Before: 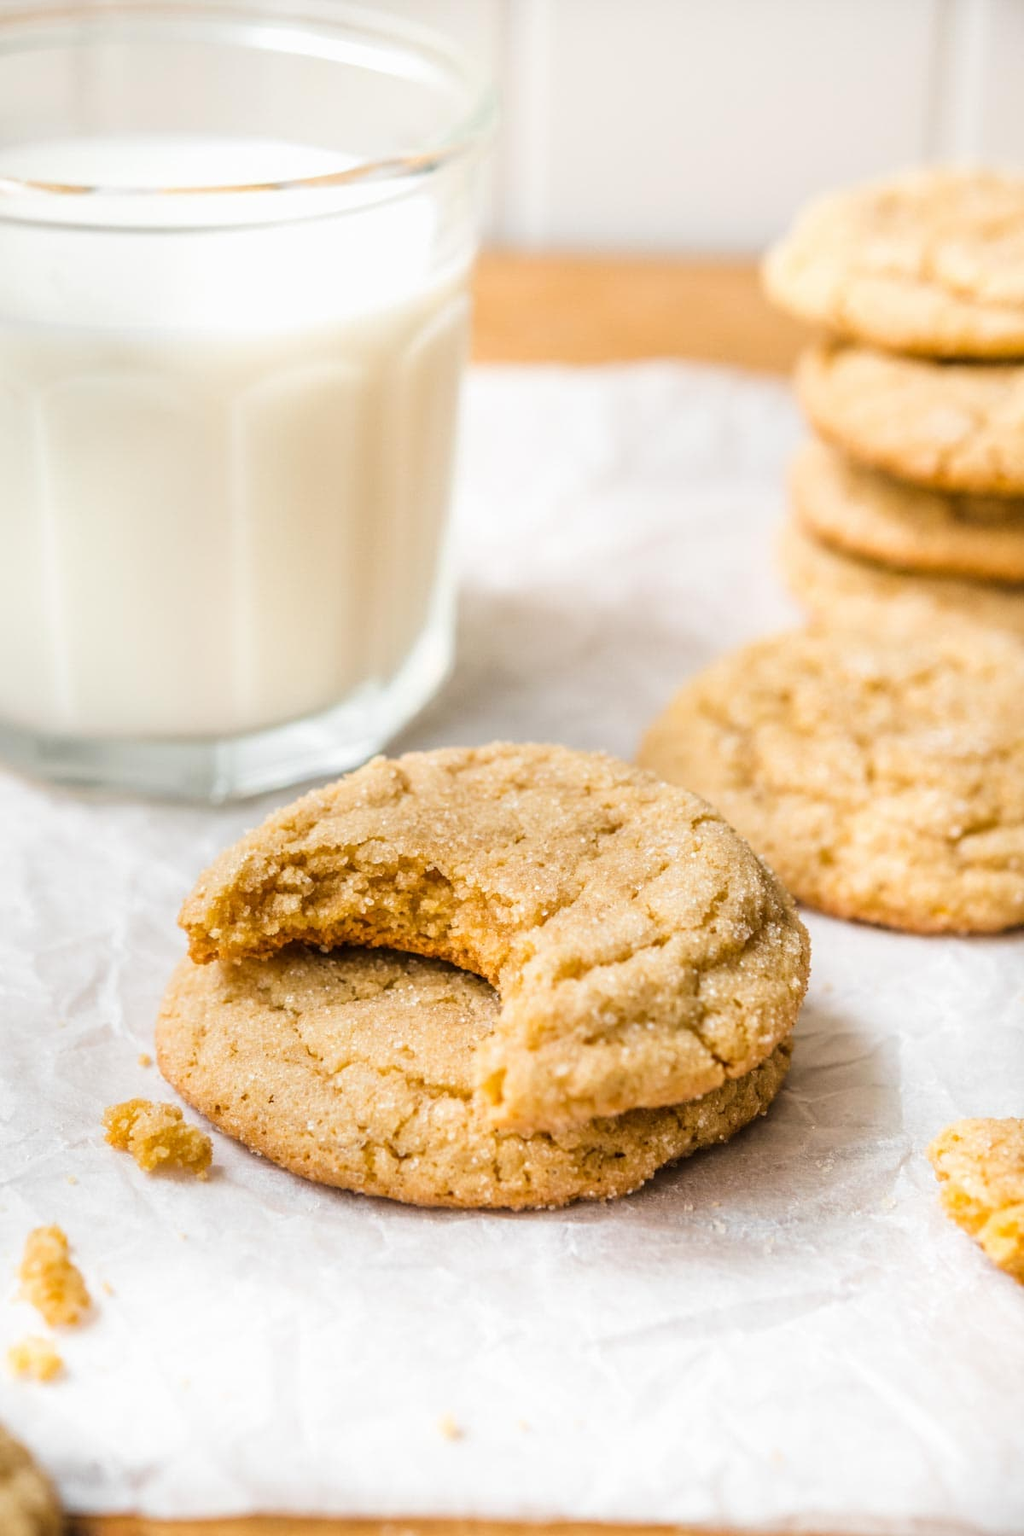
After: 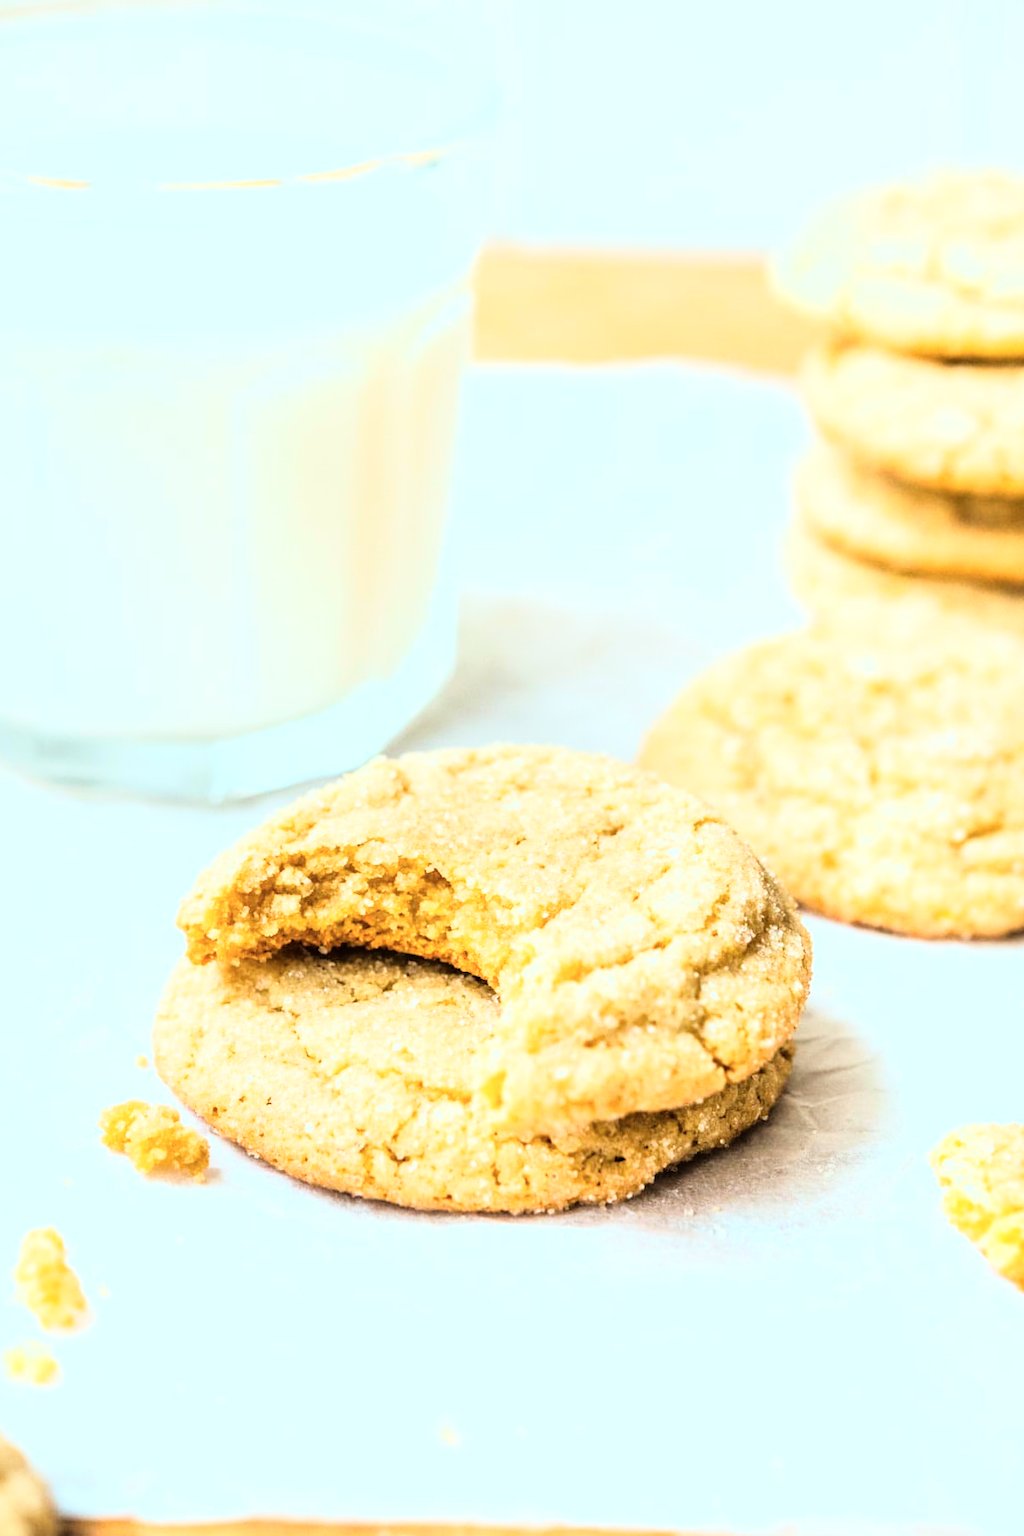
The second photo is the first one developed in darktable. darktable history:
base curve: curves: ch0 [(0, 0) (0.012, 0.01) (0.073, 0.168) (0.31, 0.711) (0.645, 0.957) (1, 1)]
exposure: compensate highlight preservation false
crop and rotate: angle -0.256°
color correction: highlights a* -9.89, highlights b* -10
